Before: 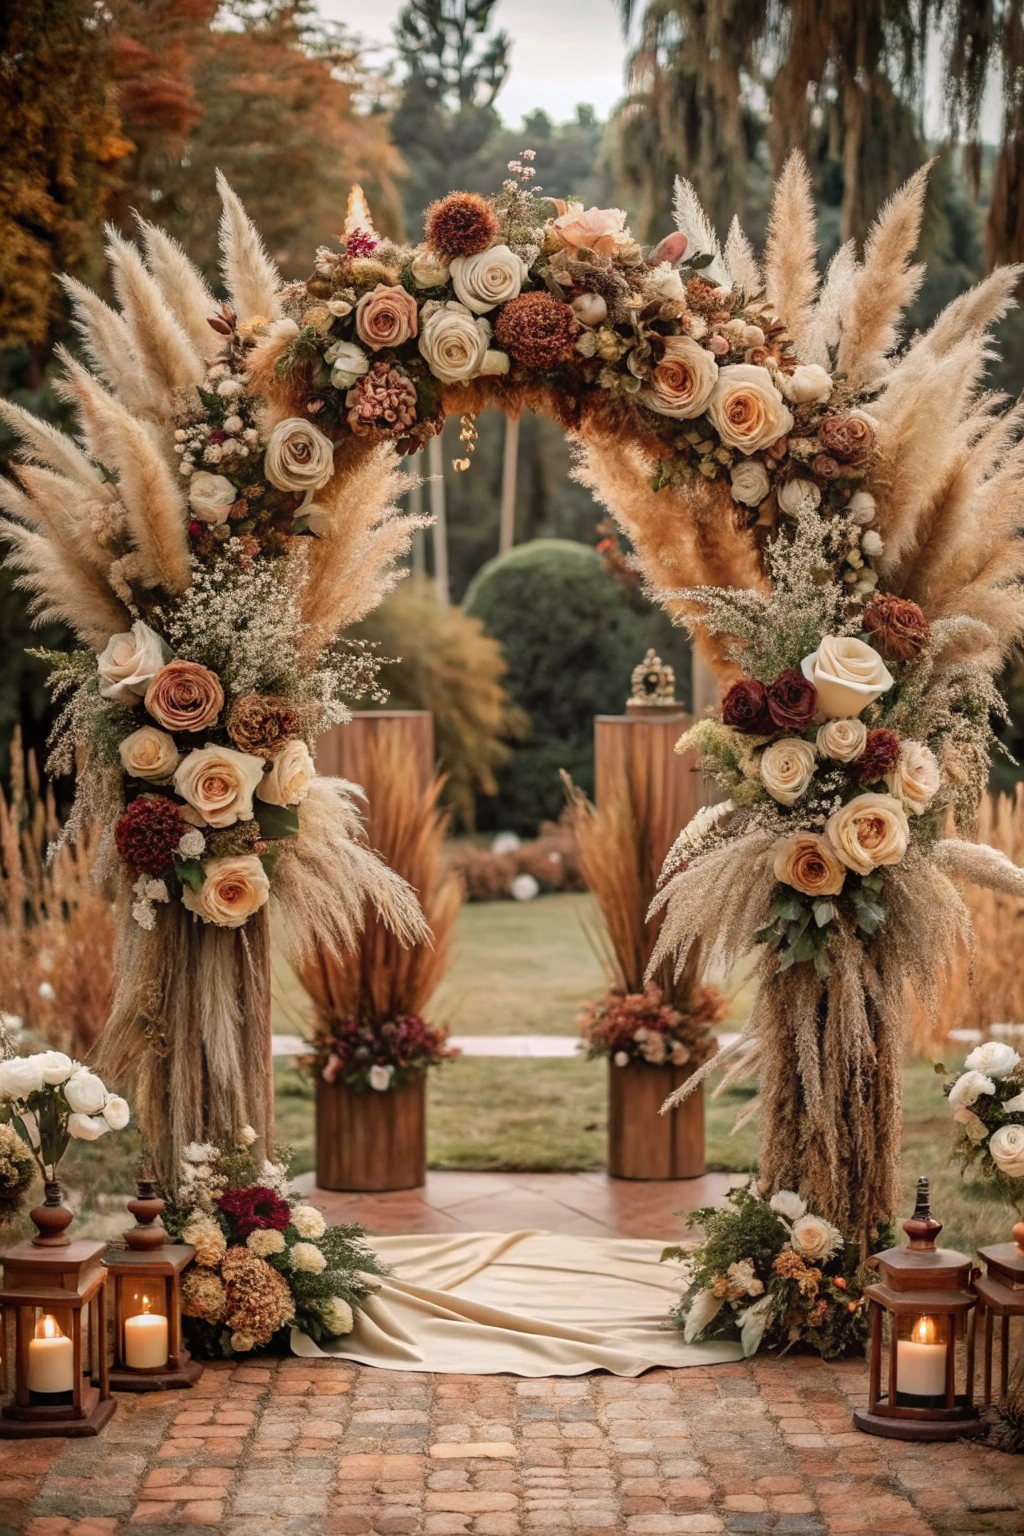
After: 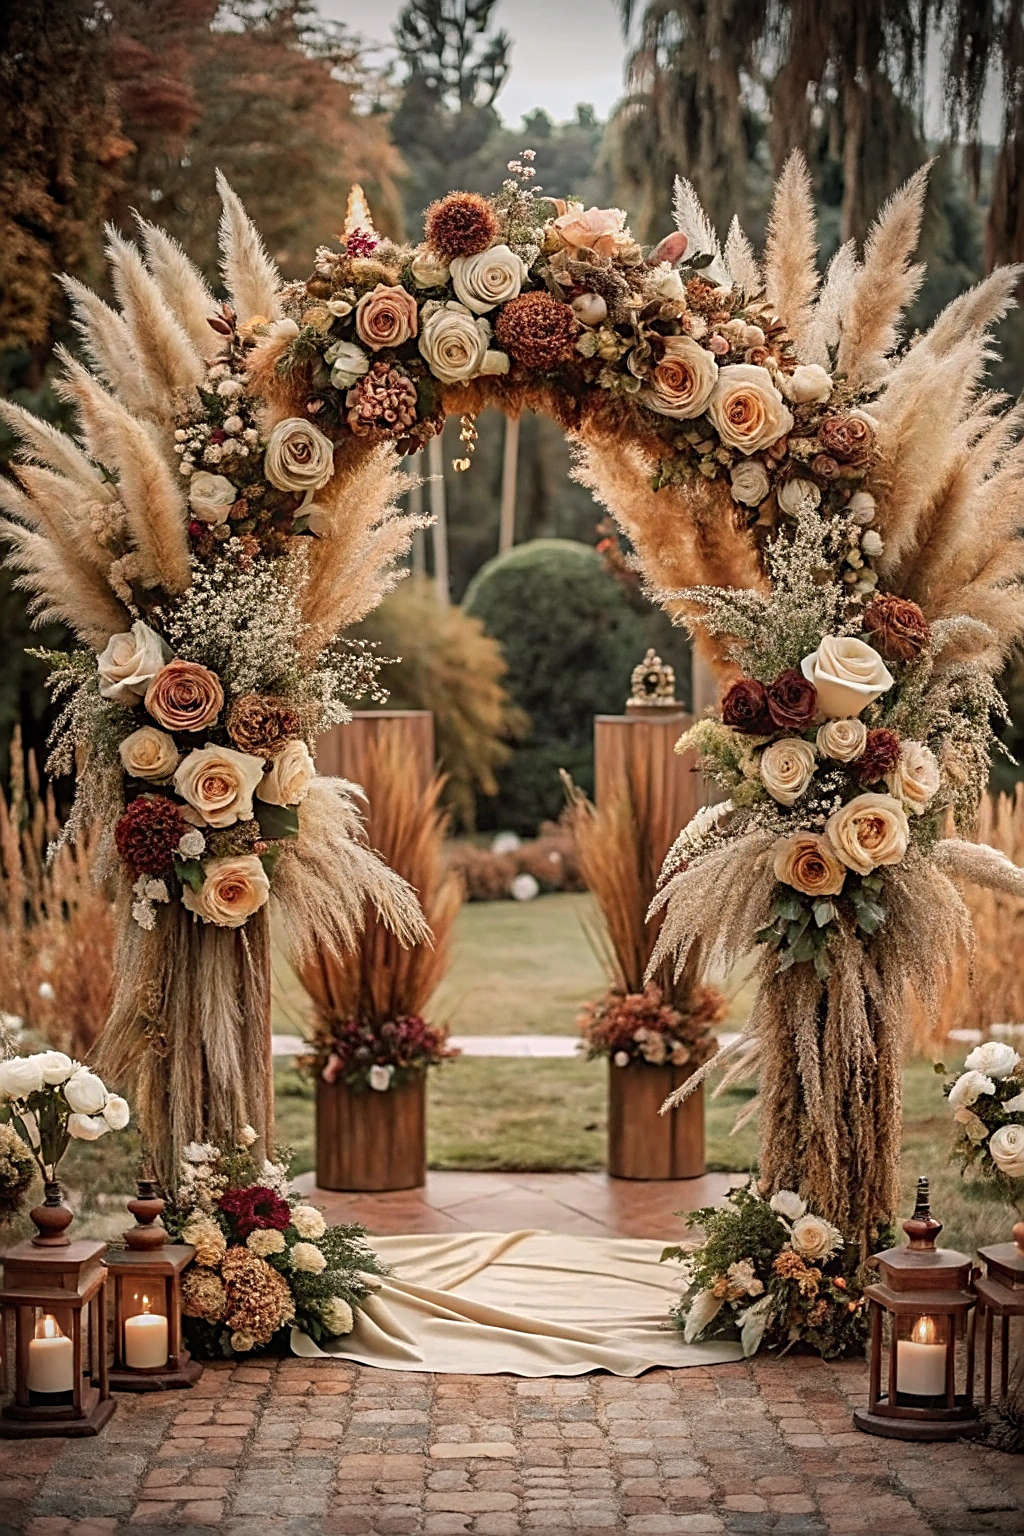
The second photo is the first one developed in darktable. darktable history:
color calibration: illuminant same as pipeline (D50), adaptation XYZ, x 0.346, y 0.358, temperature 5016.4 K
vignetting: width/height ratio 1.1
sharpen: radius 2.641, amount 0.669
